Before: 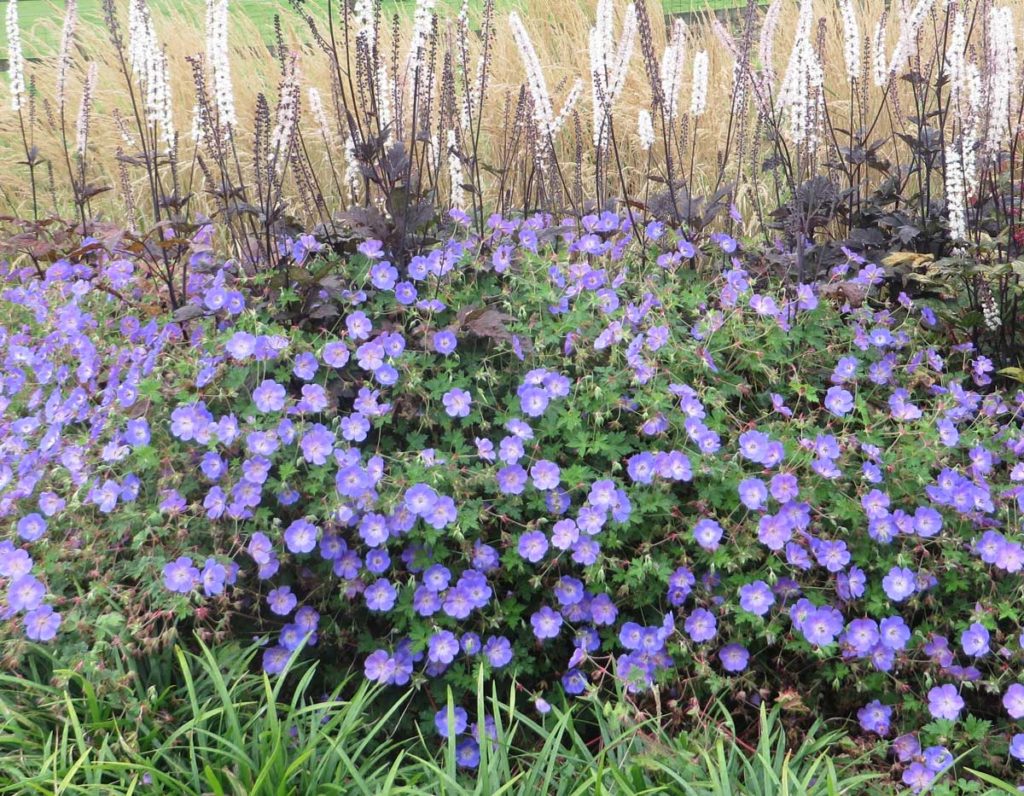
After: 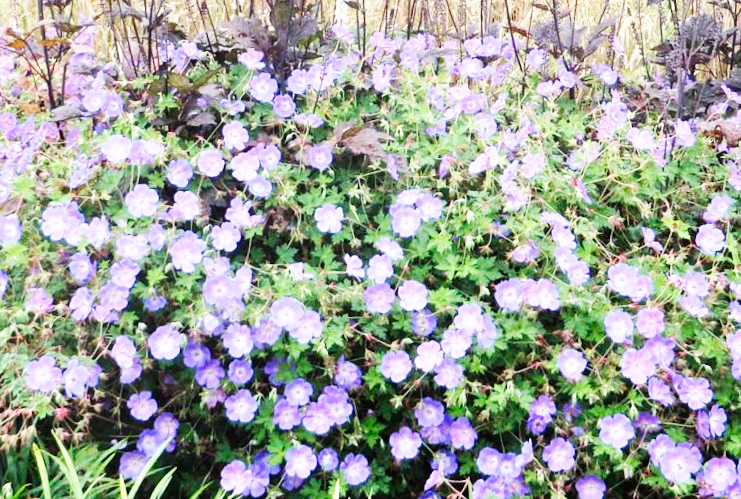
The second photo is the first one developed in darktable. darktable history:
base curve: curves: ch0 [(0, 0) (0.007, 0.004) (0.027, 0.03) (0.046, 0.07) (0.207, 0.54) (0.442, 0.872) (0.673, 0.972) (1, 1)], preserve colors none
crop and rotate: angle -3.37°, left 9.79%, top 20.73%, right 12.42%, bottom 11.82%
